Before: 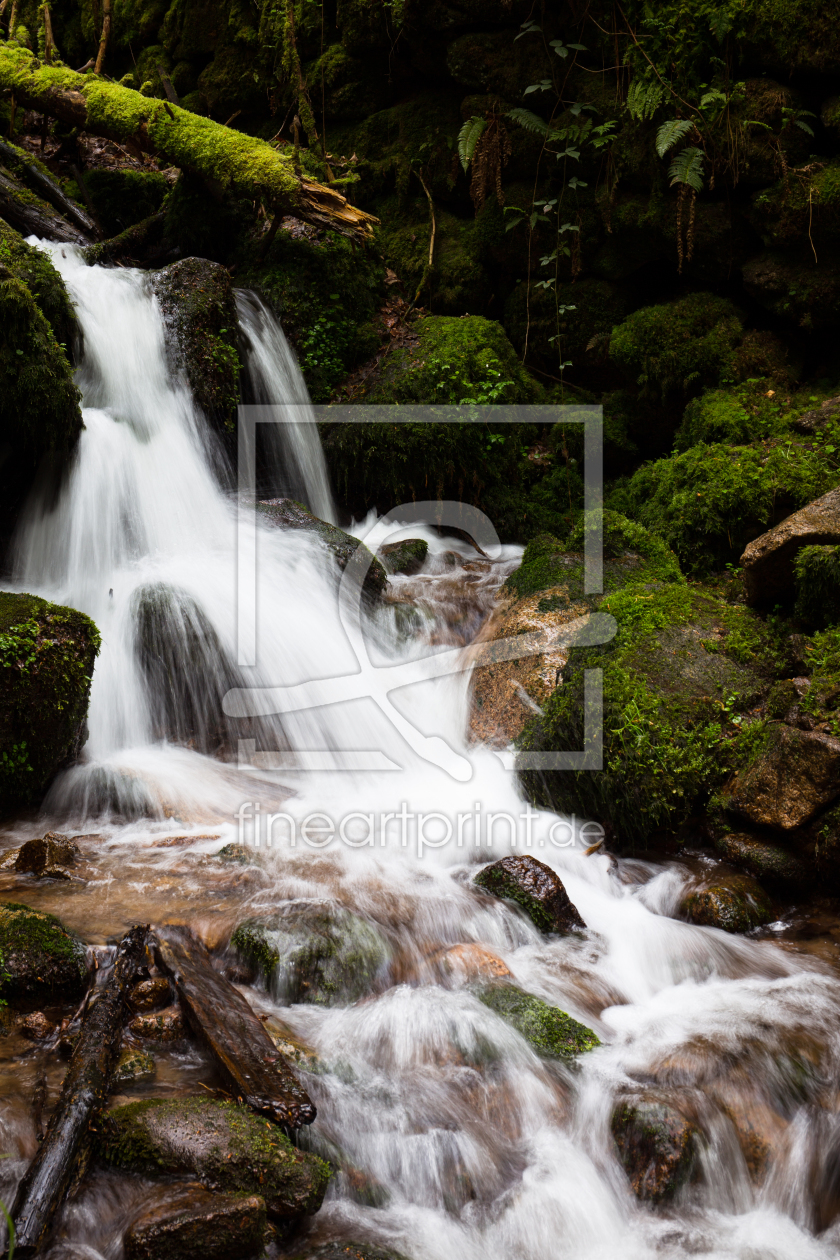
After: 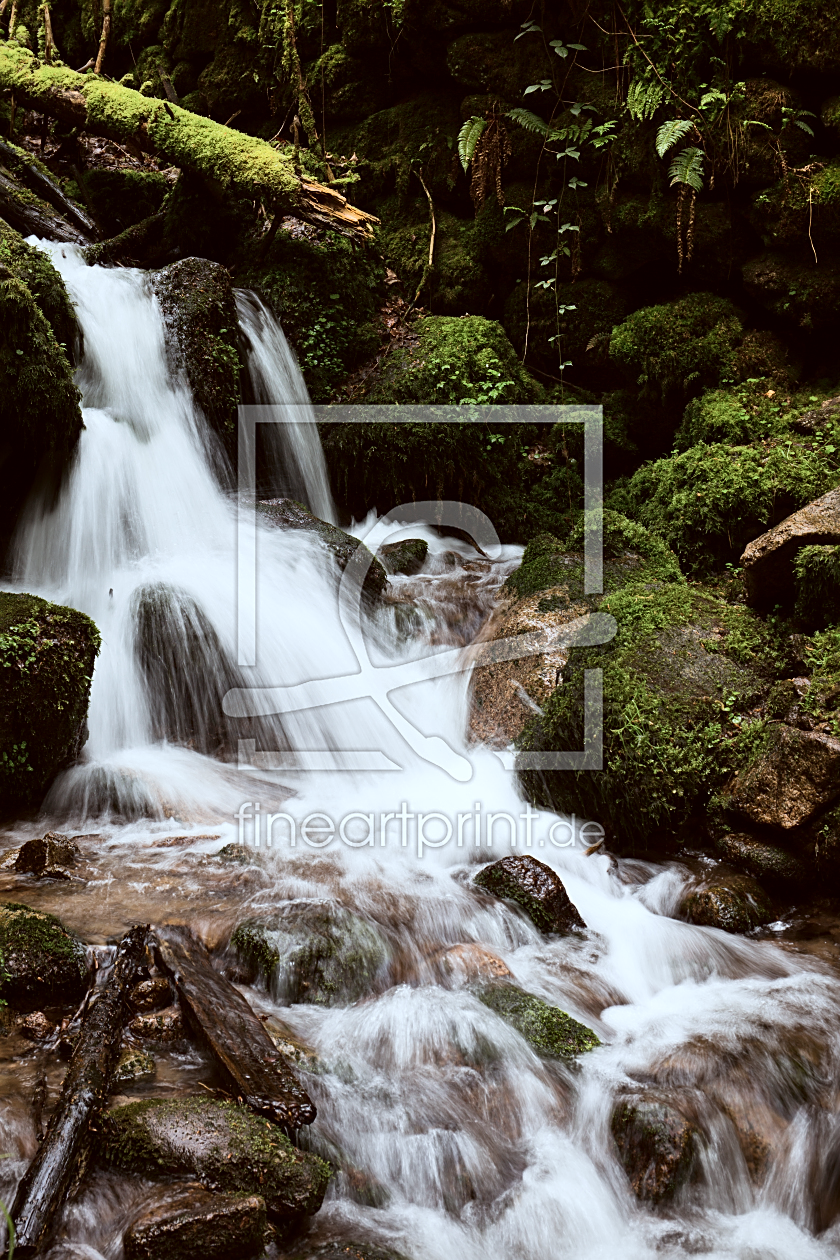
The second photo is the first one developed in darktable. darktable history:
color correction: highlights a* -3.21, highlights b* -7, shadows a* 2.95, shadows b* 5.15
shadows and highlights: soften with gaussian
sharpen: on, module defaults
contrast brightness saturation: contrast 0.065, brightness -0.01, saturation -0.242
